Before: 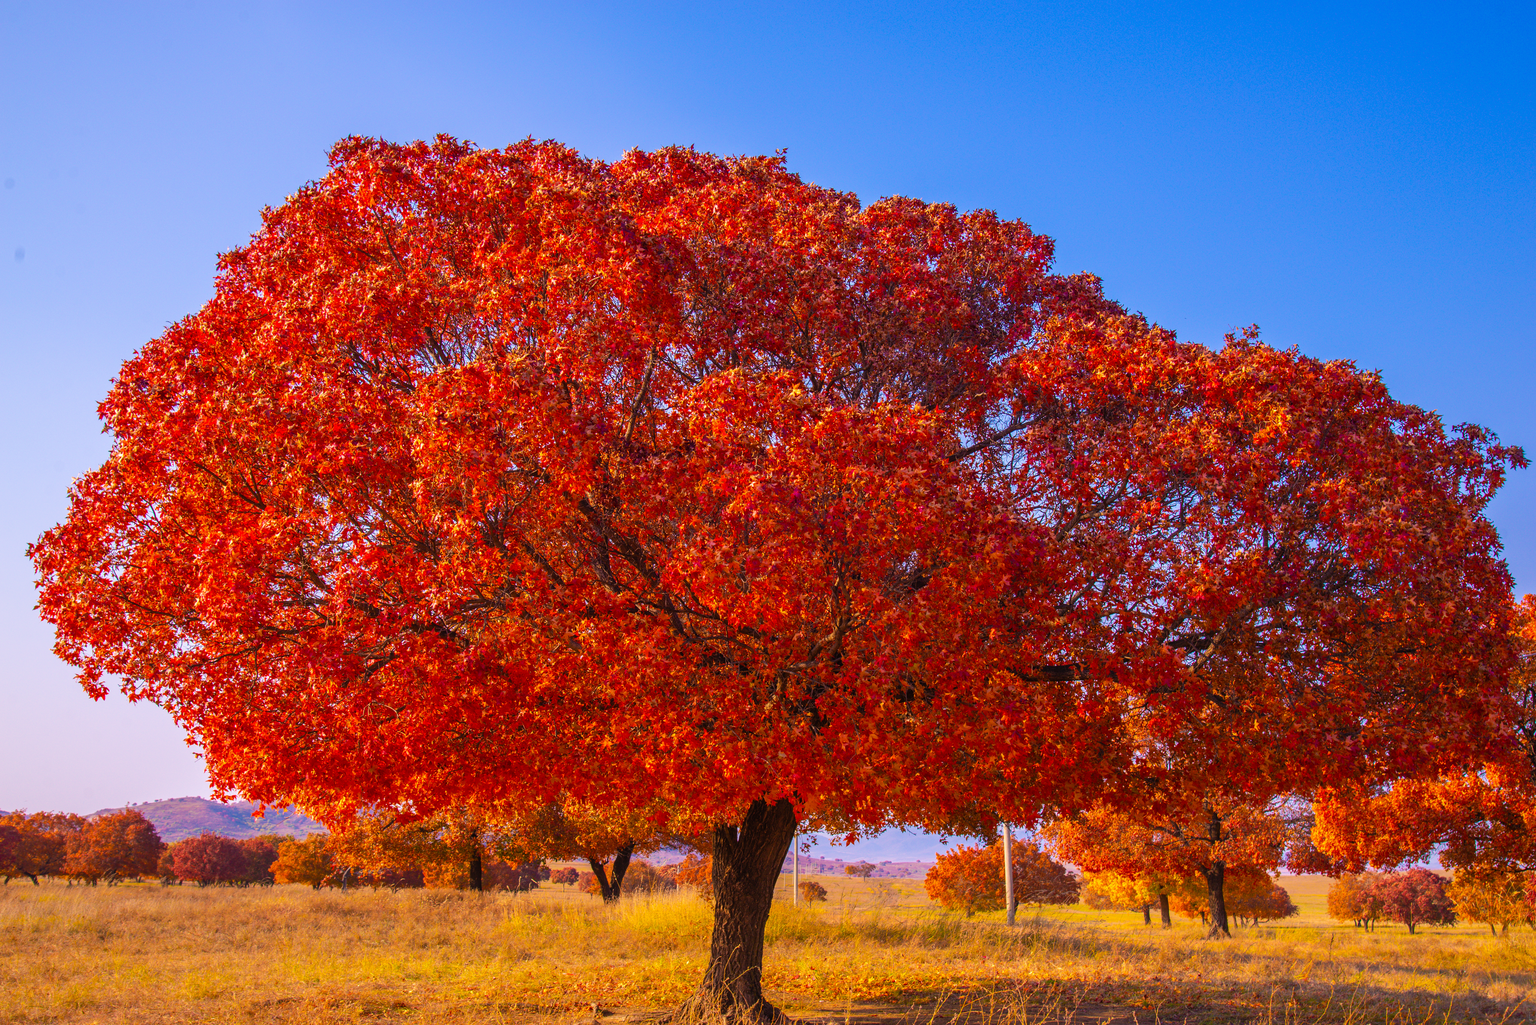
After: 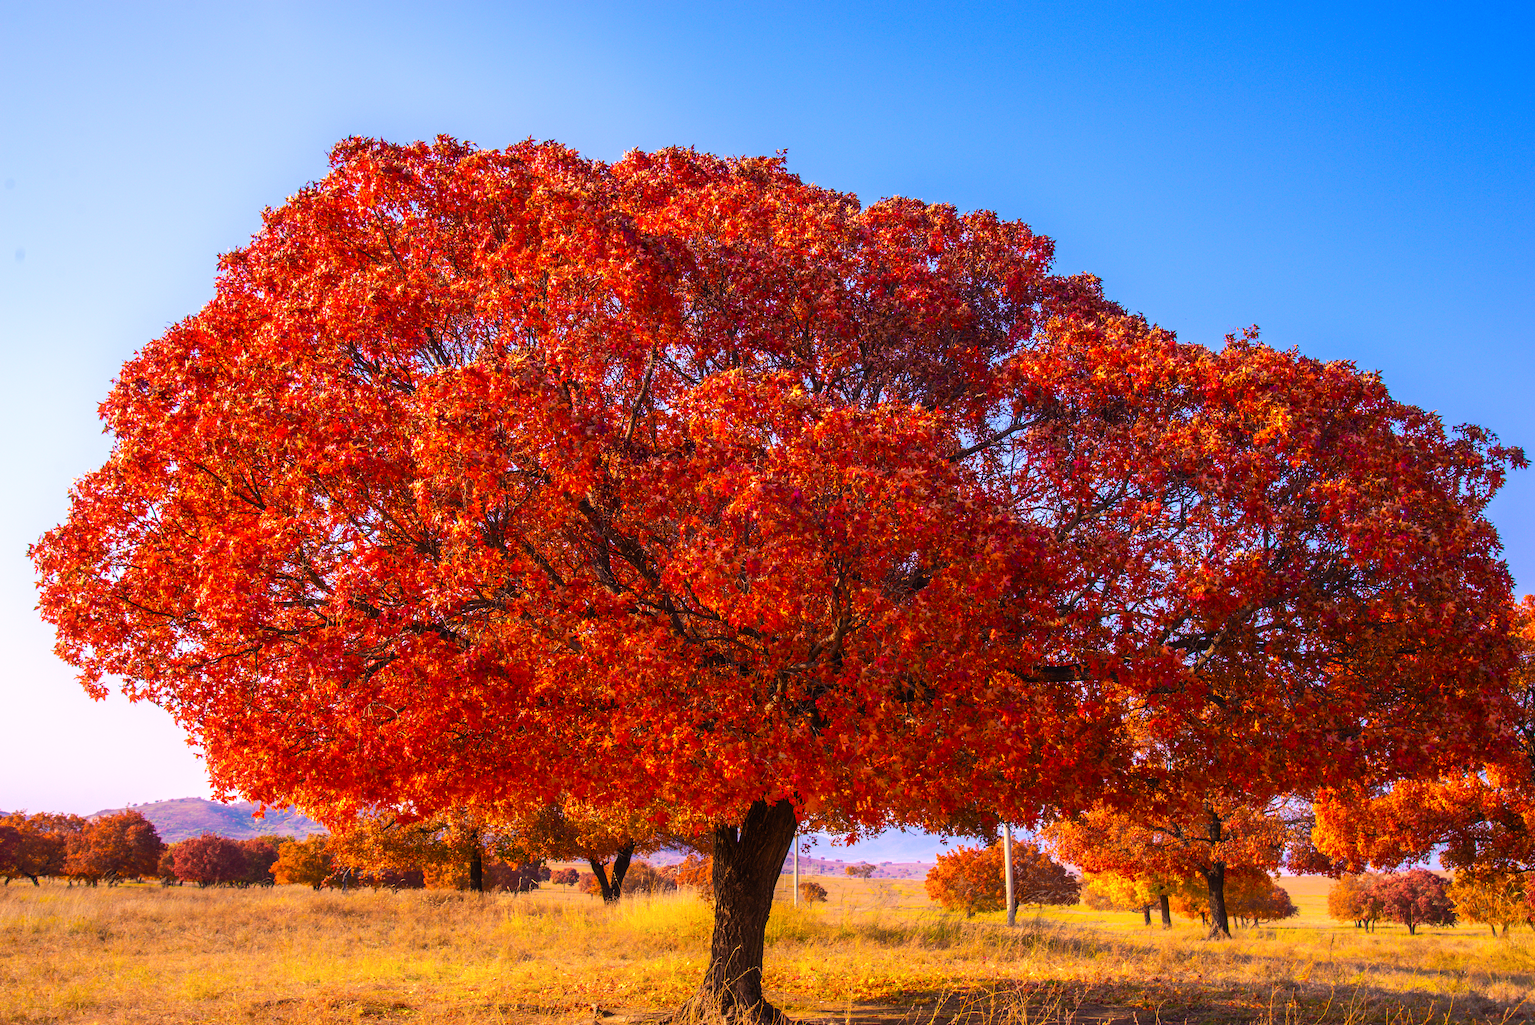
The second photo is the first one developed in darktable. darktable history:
tone equalizer: -8 EV -0.417 EV, -7 EV -0.389 EV, -6 EV -0.333 EV, -5 EV -0.222 EV, -3 EV 0.222 EV, -2 EV 0.333 EV, -1 EV 0.389 EV, +0 EV 0.417 EV, edges refinement/feathering 500, mask exposure compensation -1.57 EV, preserve details no
shadows and highlights: shadows -23.08, highlights 46.15, soften with gaussian
